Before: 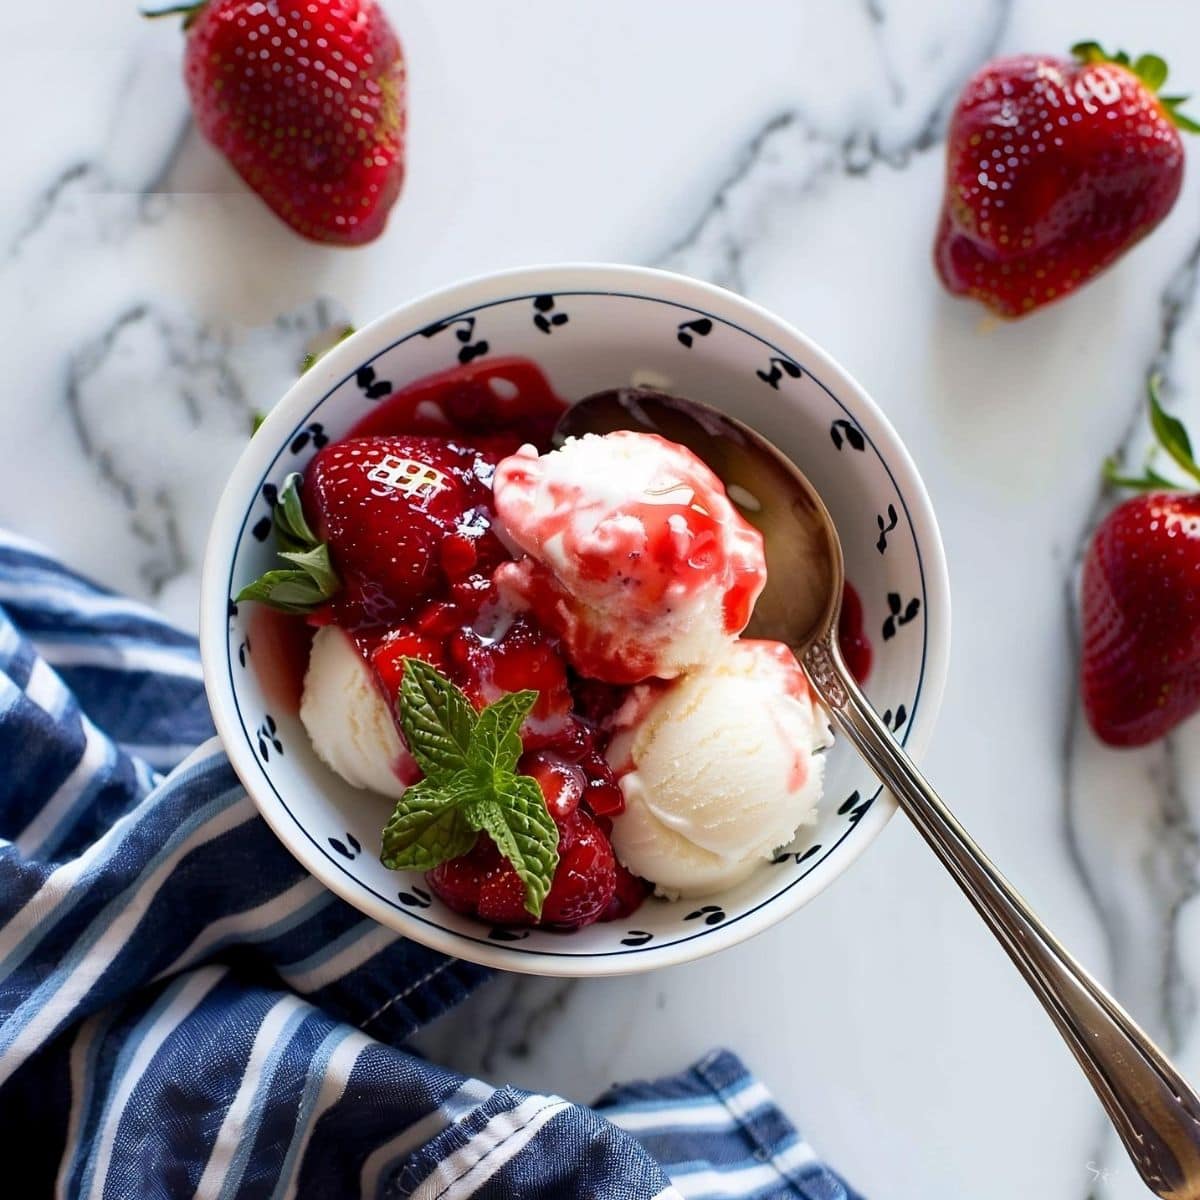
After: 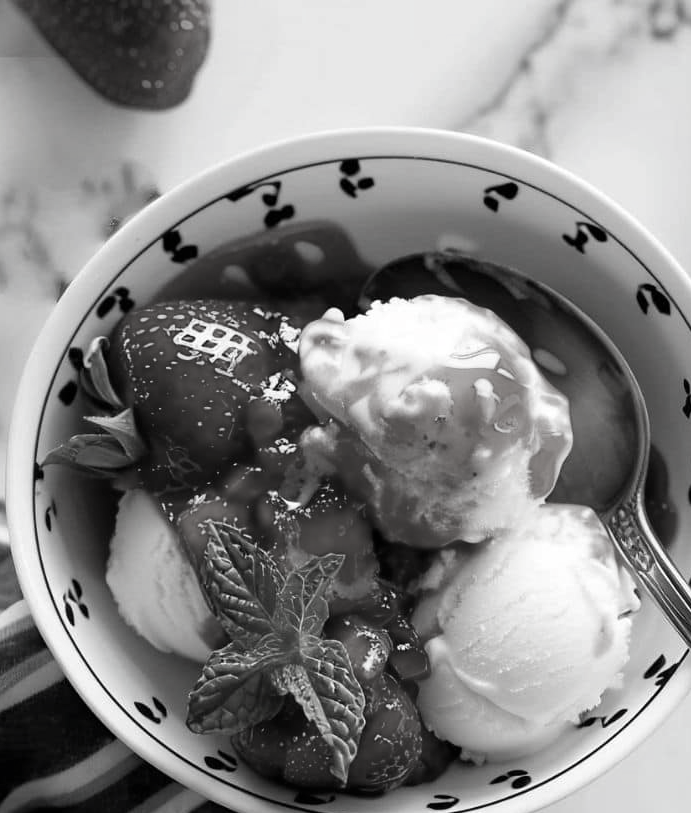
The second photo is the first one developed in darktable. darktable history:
tone equalizer: edges refinement/feathering 500, mask exposure compensation -1.57 EV, preserve details guided filter
contrast brightness saturation: saturation -0.981
crop: left 16.186%, top 11.367%, right 26.189%, bottom 20.806%
